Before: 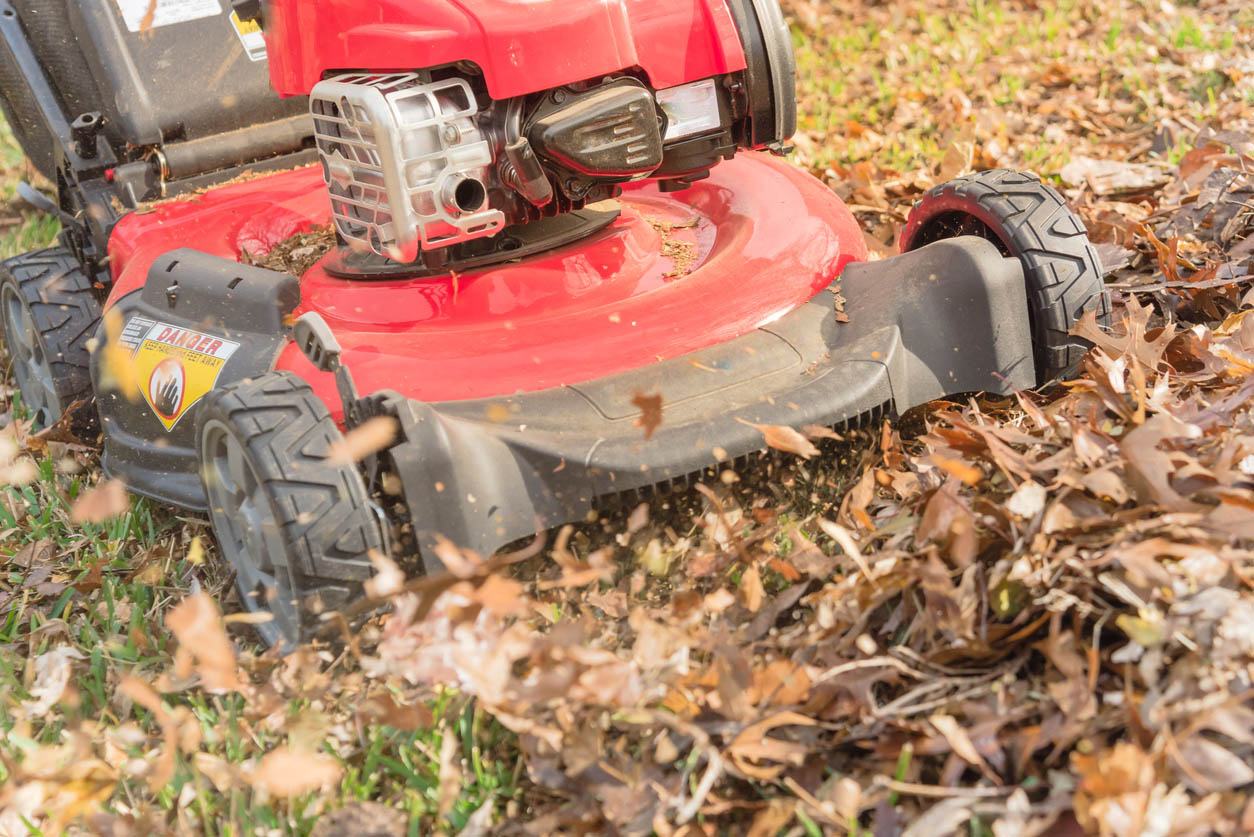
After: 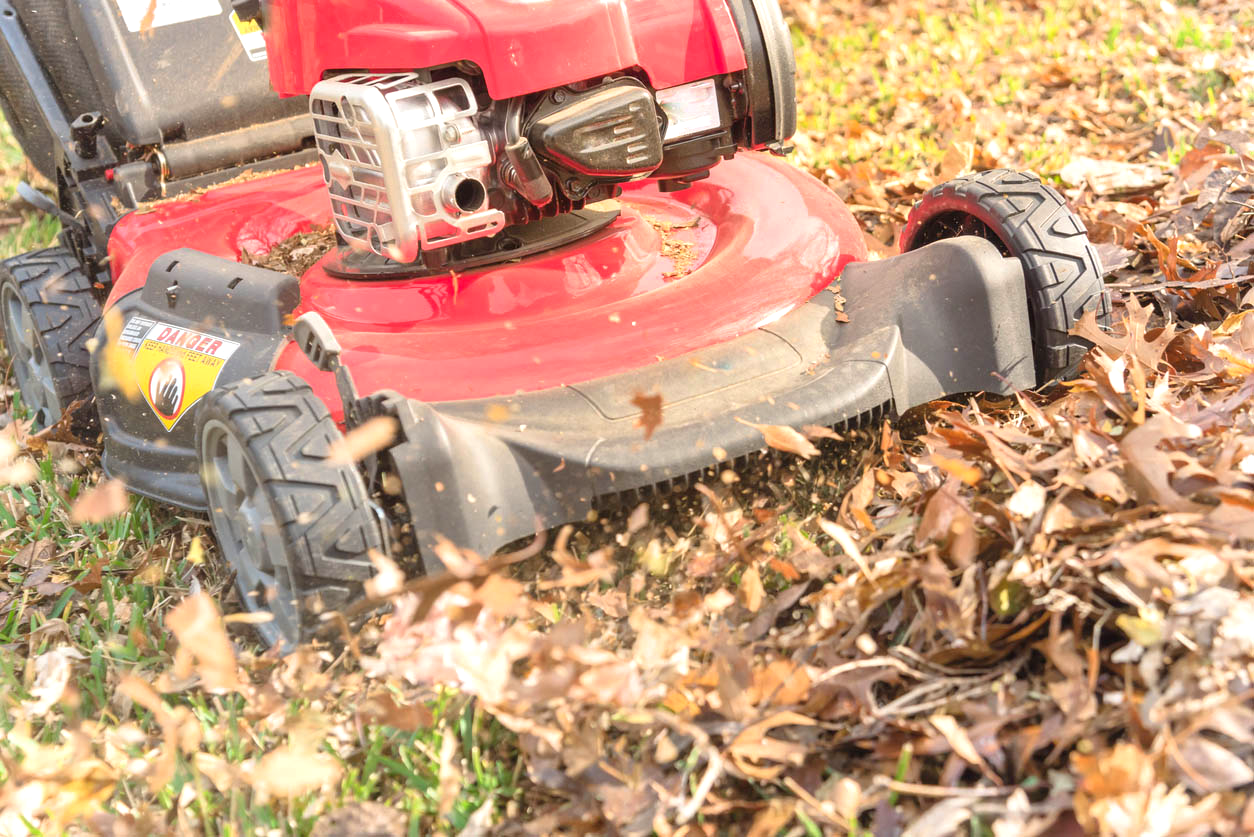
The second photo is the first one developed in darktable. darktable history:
exposure: exposure 0.496 EV, compensate highlight preservation false
